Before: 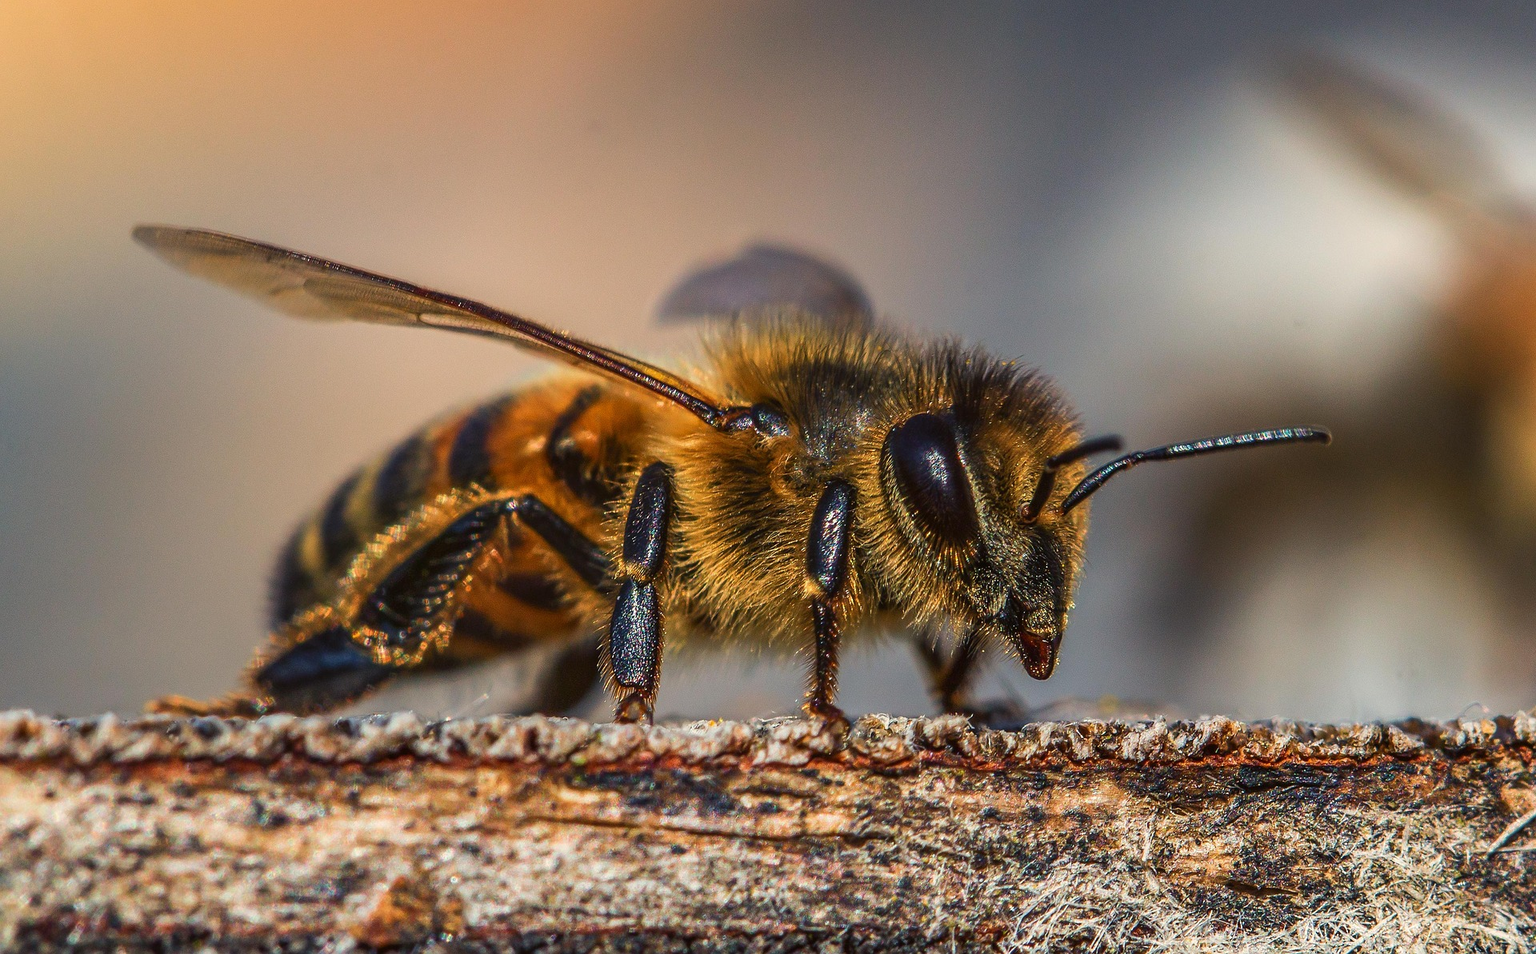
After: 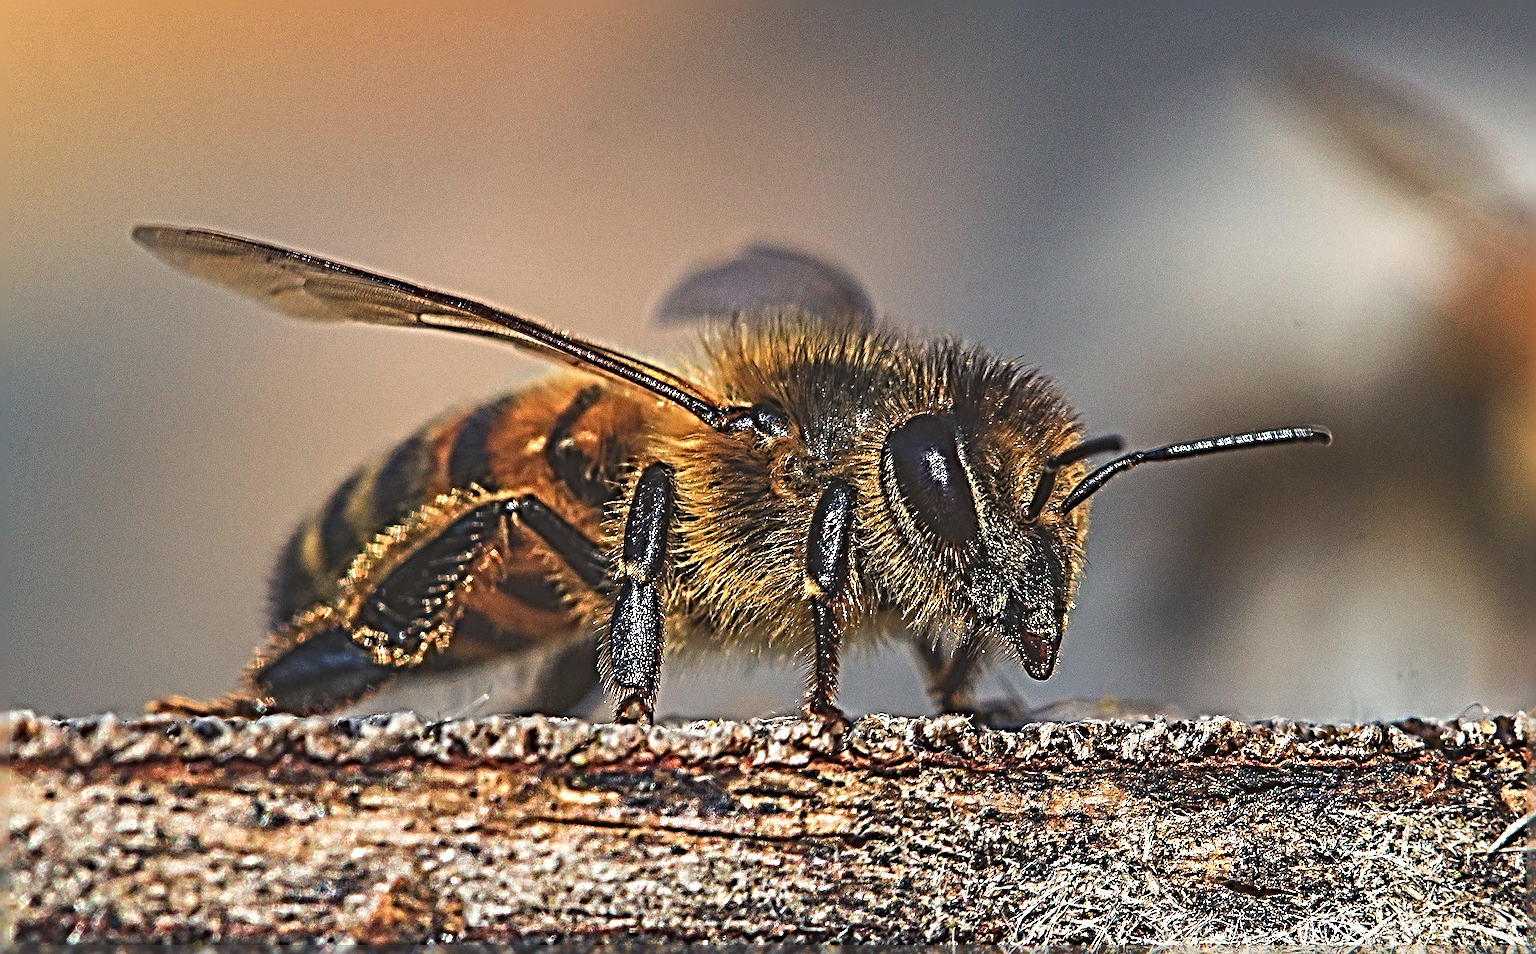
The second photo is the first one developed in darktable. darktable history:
shadows and highlights: soften with gaussian
sharpen: radius 6.28, amount 1.812, threshold 0.223
exposure: black level correction -0.022, exposure -0.03 EV, compensate highlight preservation false
